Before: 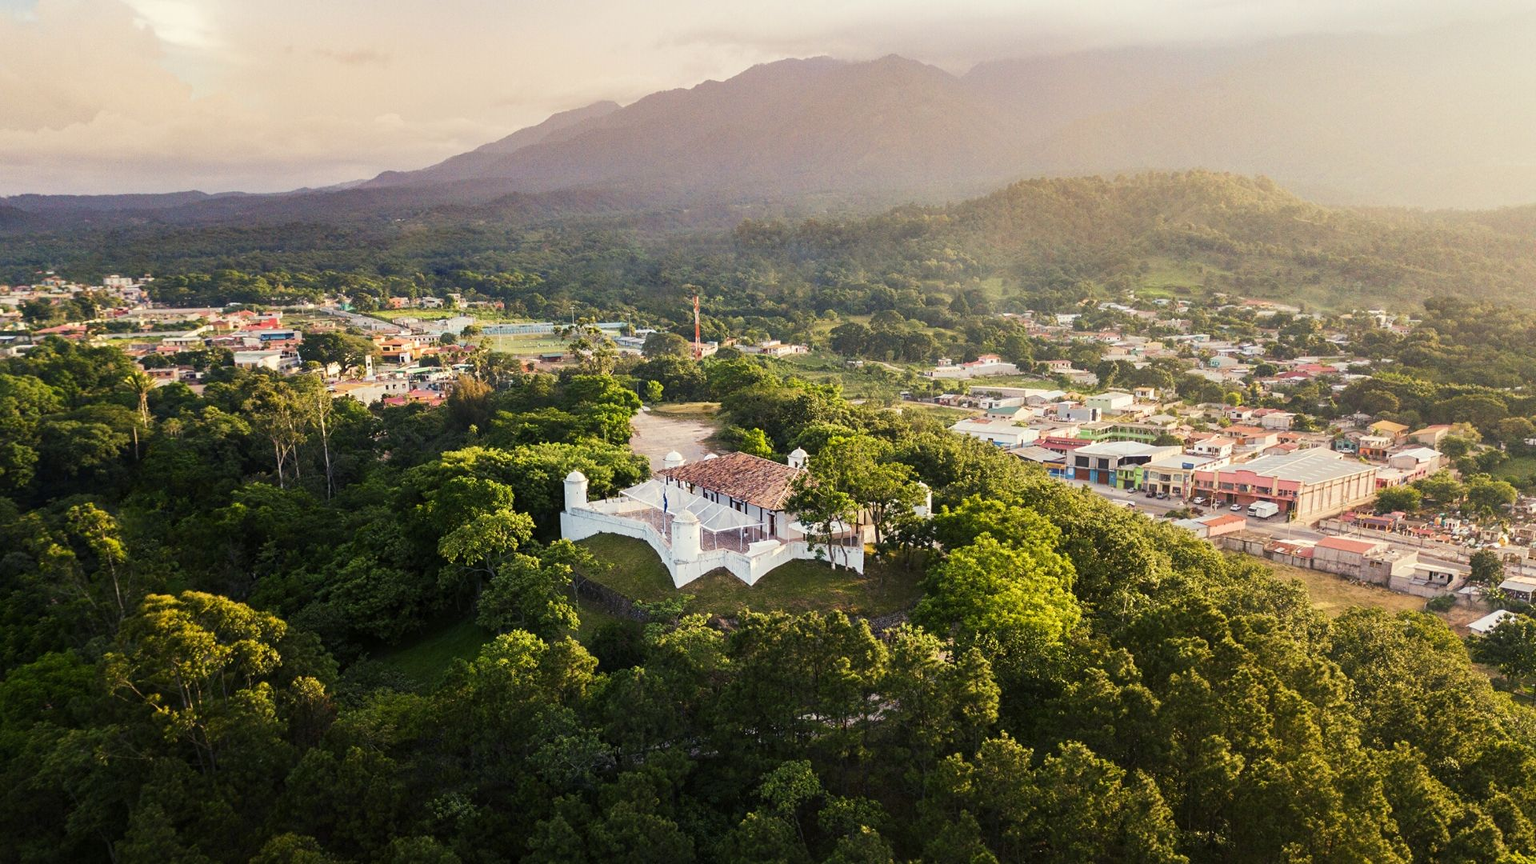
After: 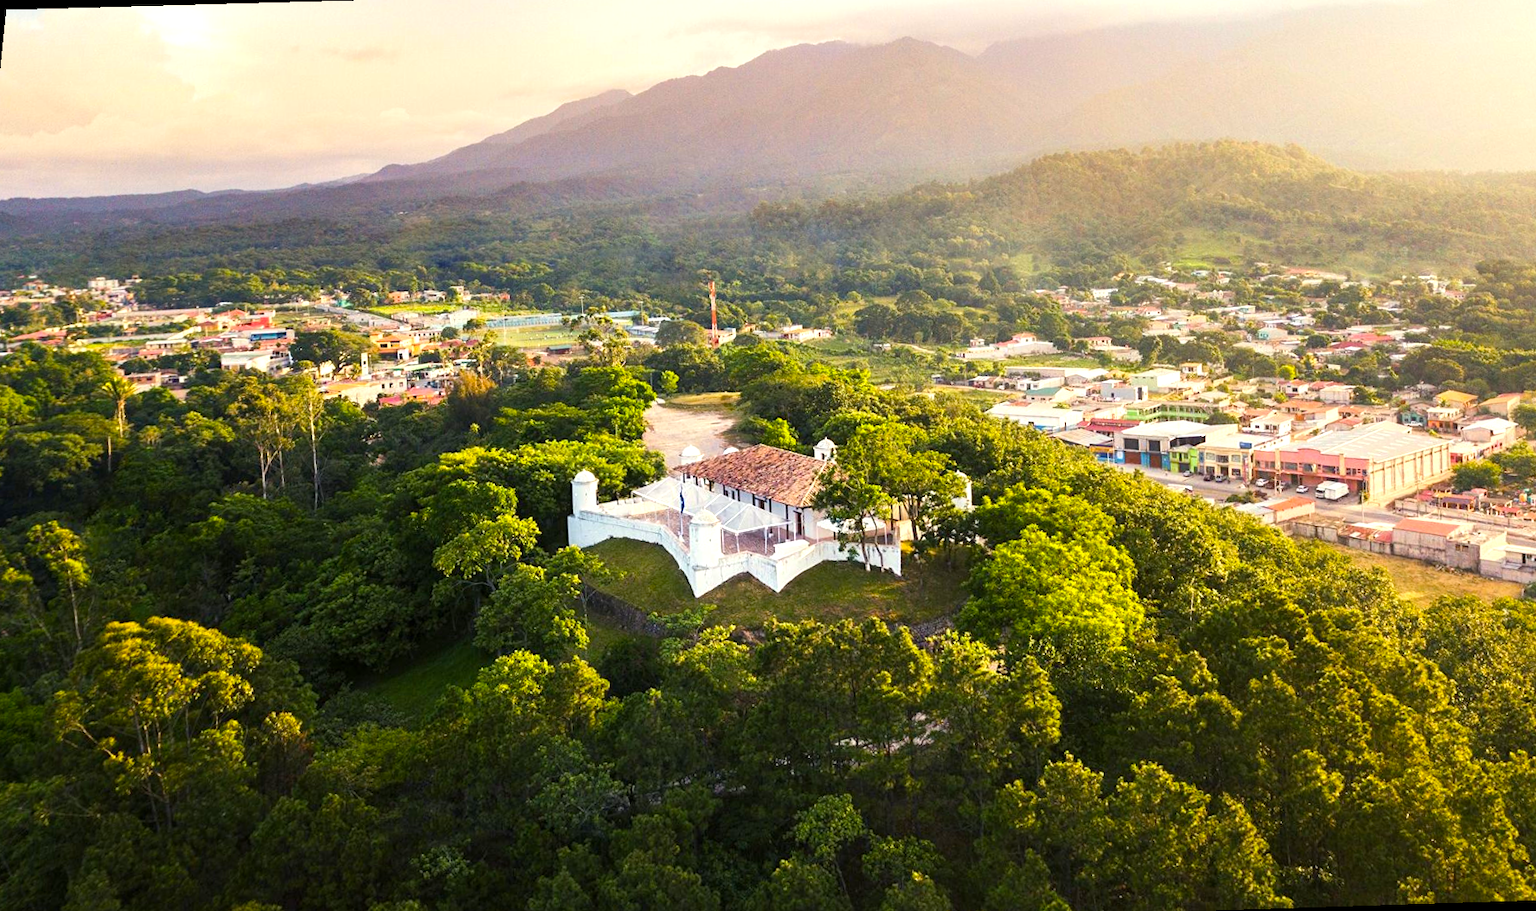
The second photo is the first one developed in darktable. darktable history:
color balance rgb: perceptual saturation grading › global saturation 20%, global vibrance 20%
rotate and perspective: rotation -1.68°, lens shift (vertical) -0.146, crop left 0.049, crop right 0.912, crop top 0.032, crop bottom 0.96
exposure: exposure 0.496 EV, compensate highlight preservation false
